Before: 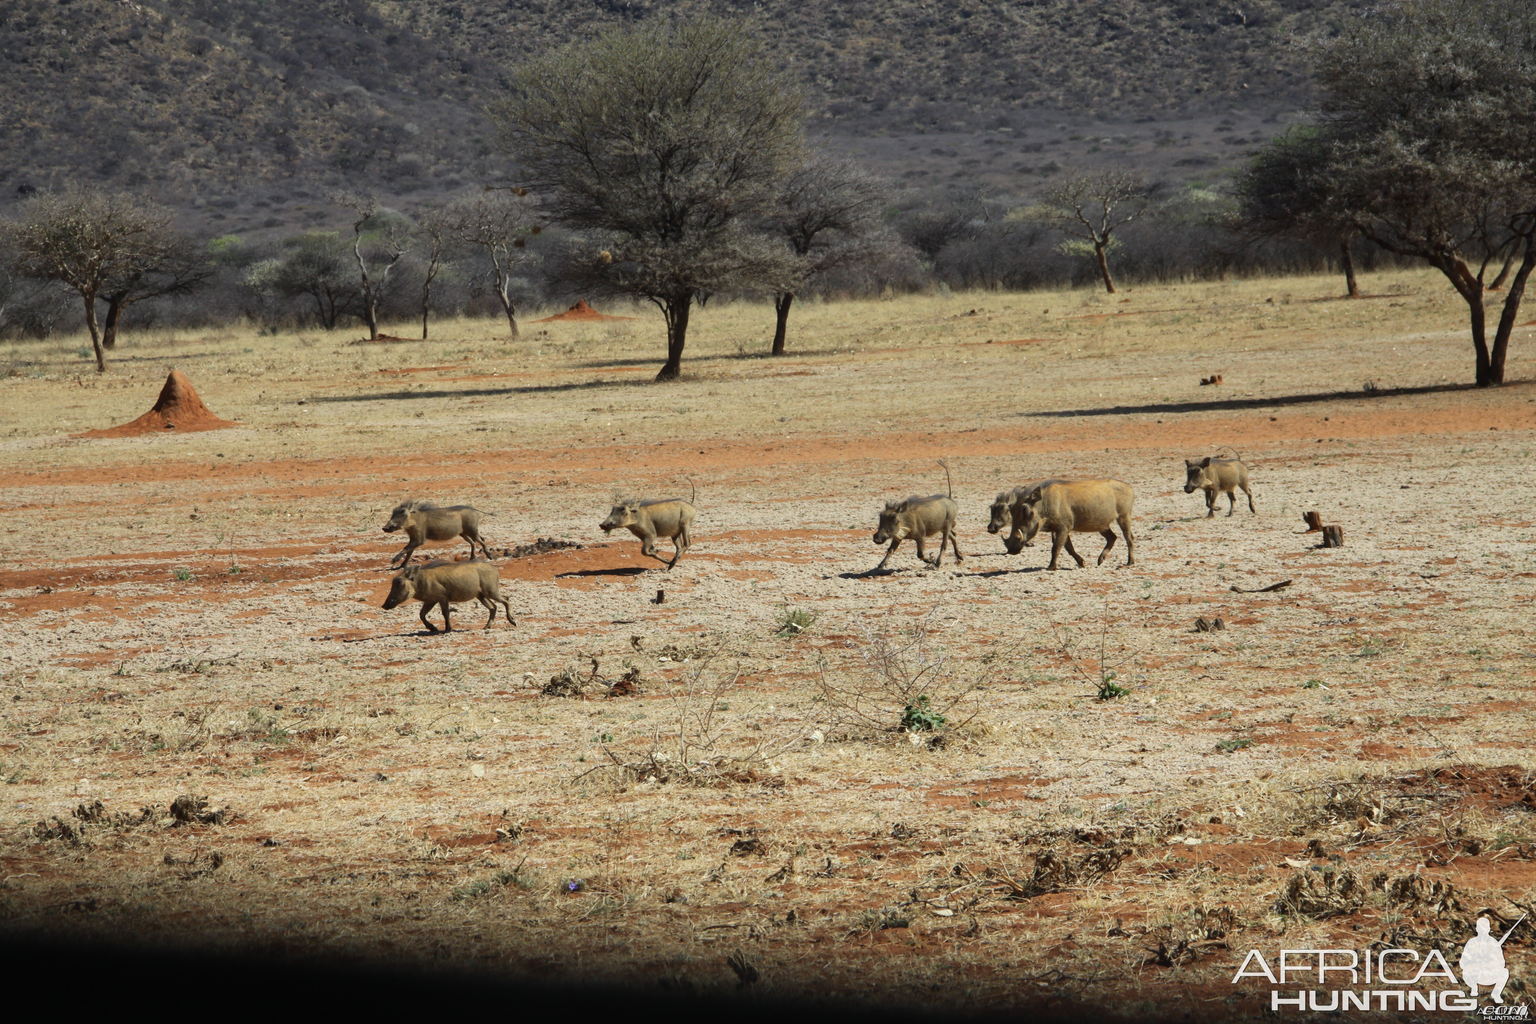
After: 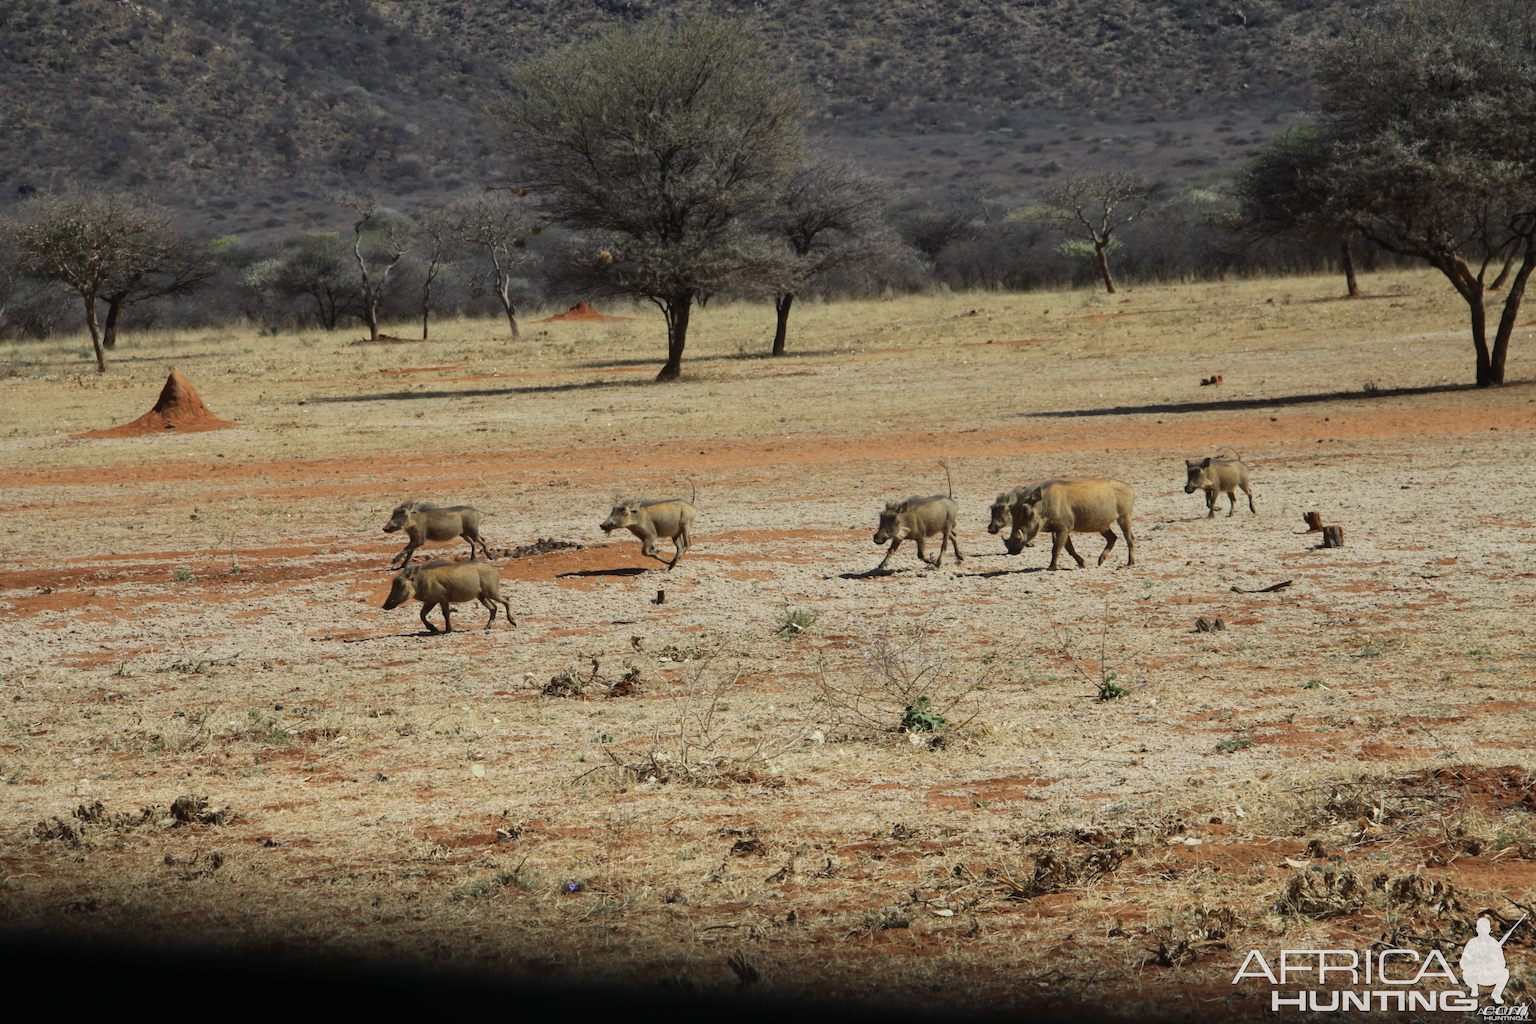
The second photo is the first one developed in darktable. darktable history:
exposure: exposure -0.177 EV, compensate highlight preservation false
